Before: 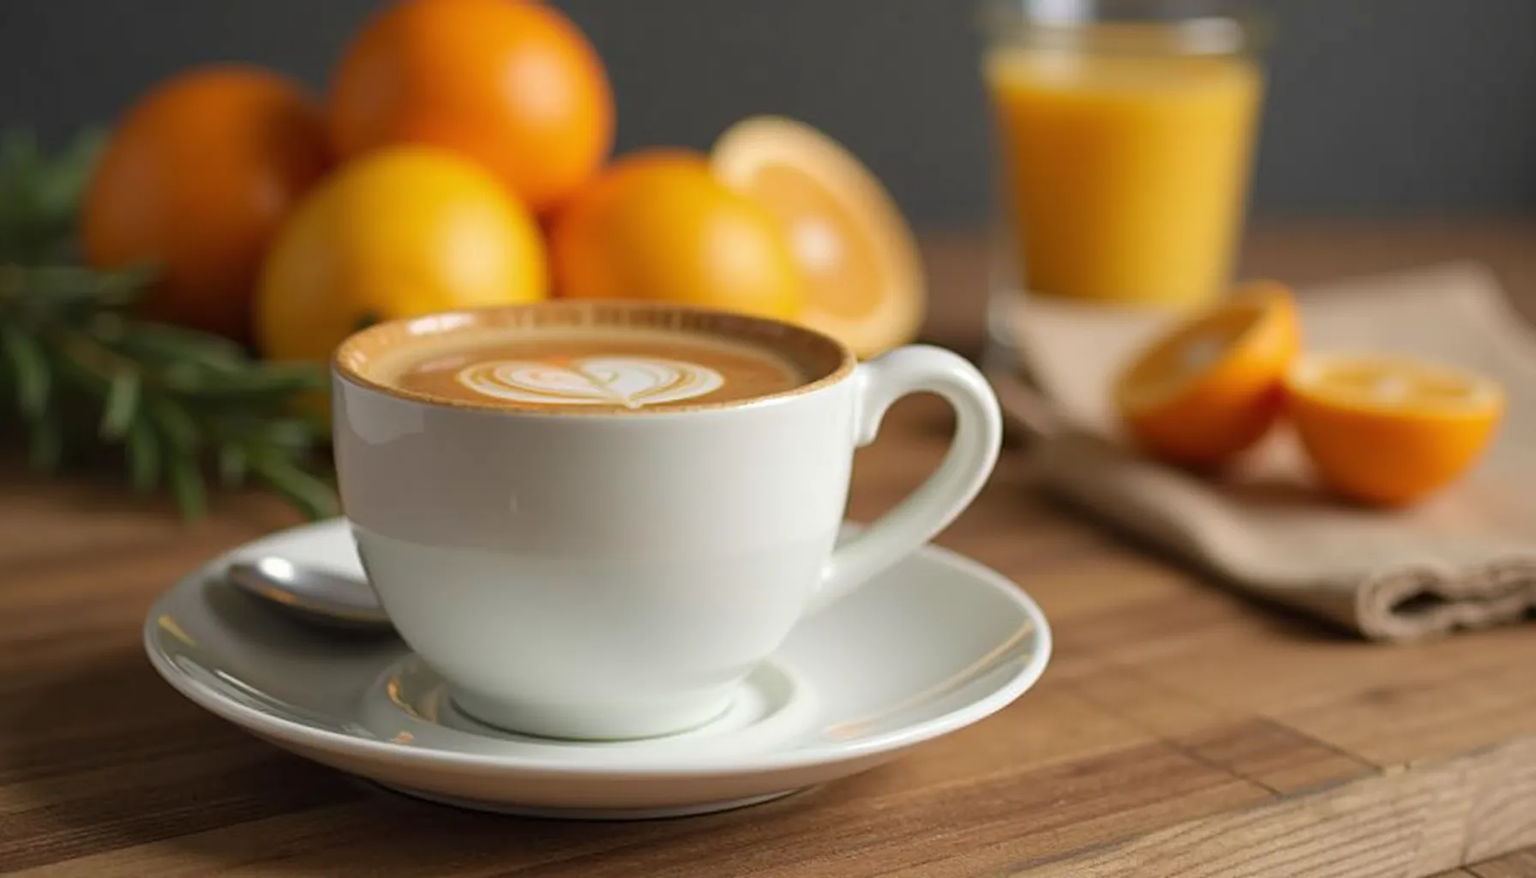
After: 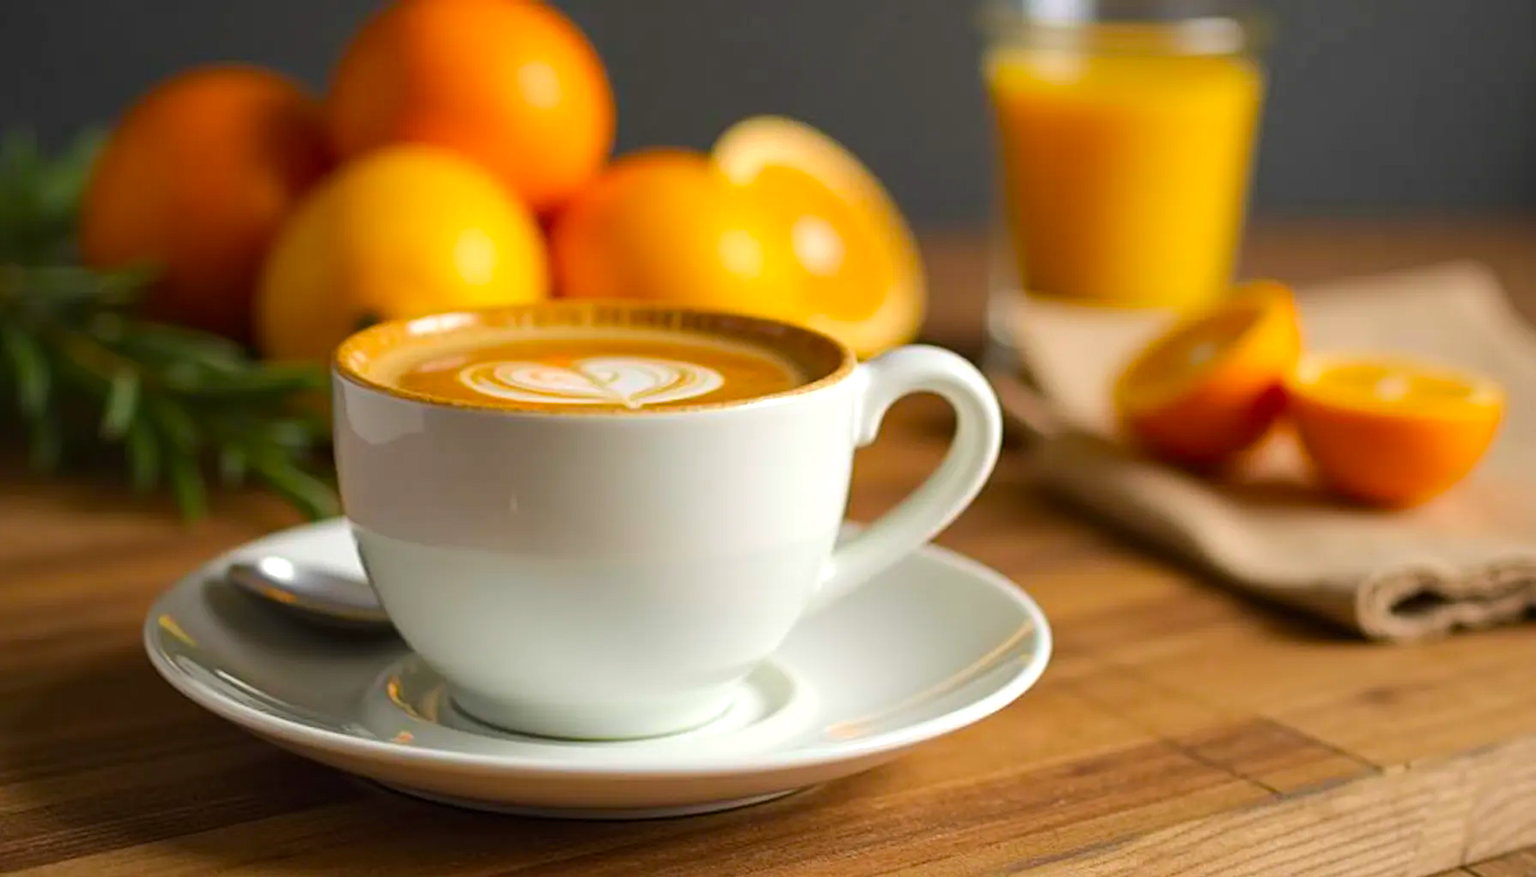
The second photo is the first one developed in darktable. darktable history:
contrast brightness saturation: contrast 0.039, saturation 0.151
color balance rgb: perceptual saturation grading › global saturation 25.719%, perceptual brilliance grading › highlights 6.808%, perceptual brilliance grading › mid-tones 17.468%, perceptual brilliance grading › shadows -5.383%
